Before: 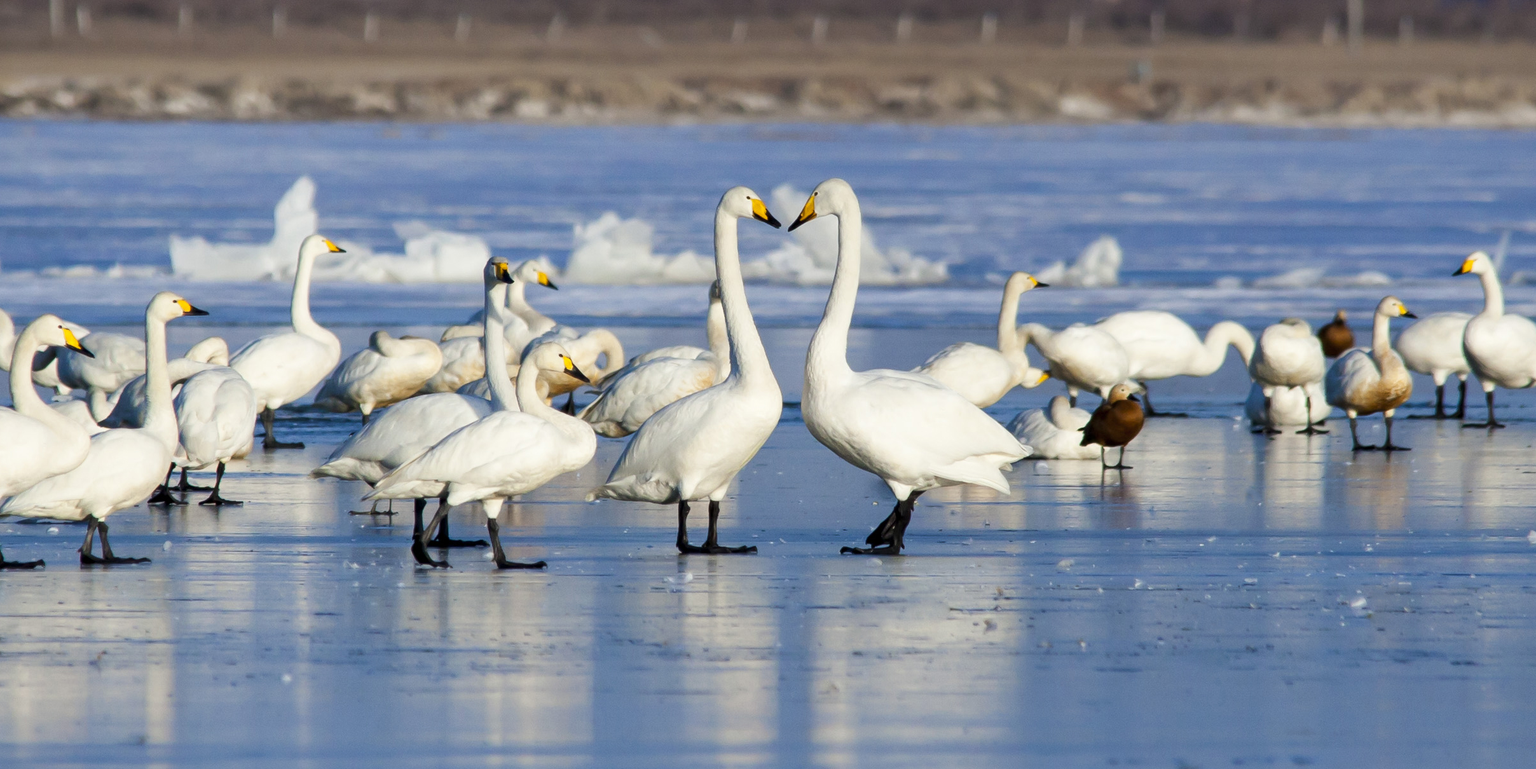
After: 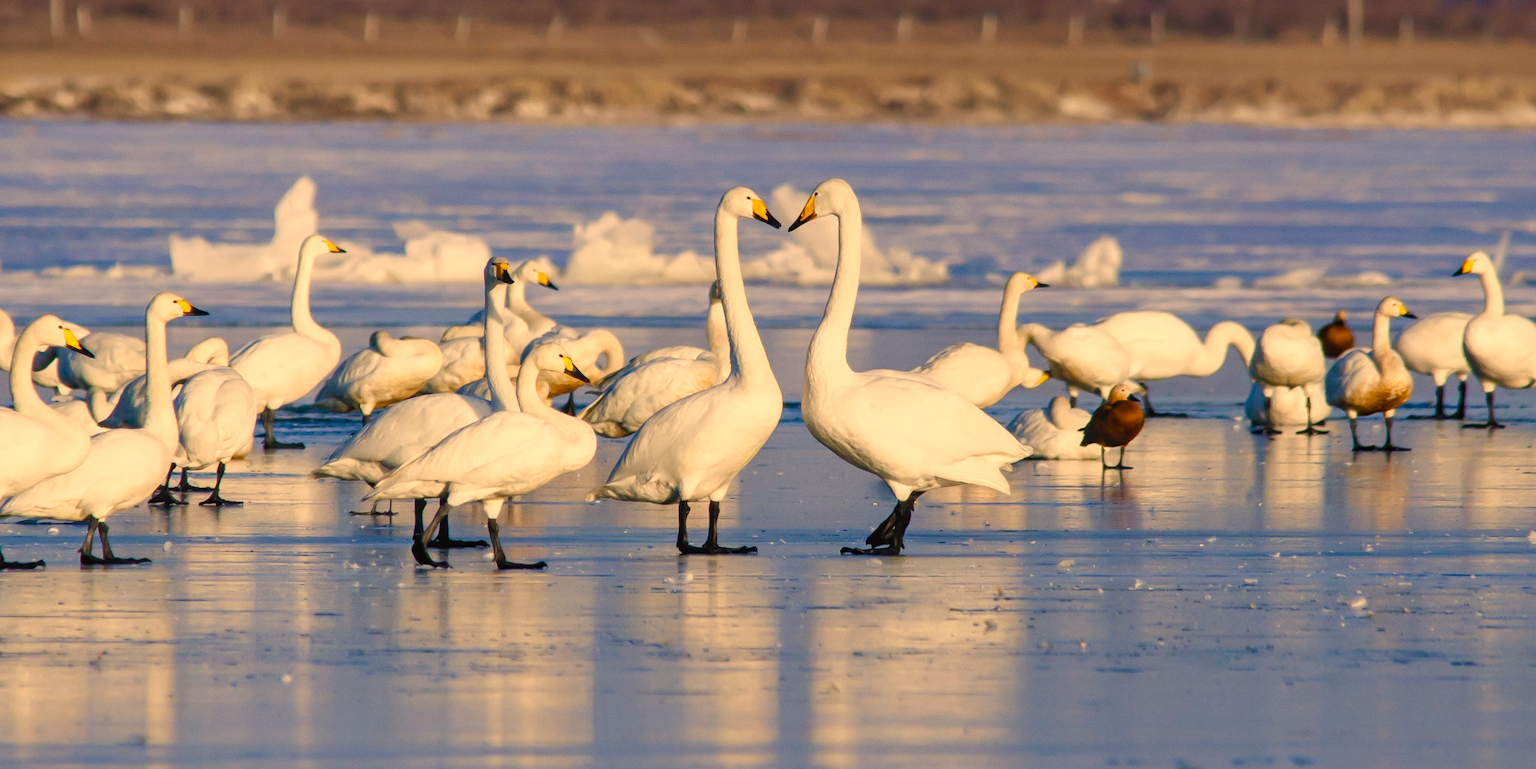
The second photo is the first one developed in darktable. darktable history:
local contrast: detail 109%
color balance rgb: highlights gain › chroma 1.105%, highlights gain › hue 70.75°, perceptual saturation grading › global saturation 20%, perceptual saturation grading › highlights -49.597%, perceptual saturation grading › shadows 24.989%, global vibrance 9.99%
color correction: highlights a* 14.95, highlights b* 31.78
